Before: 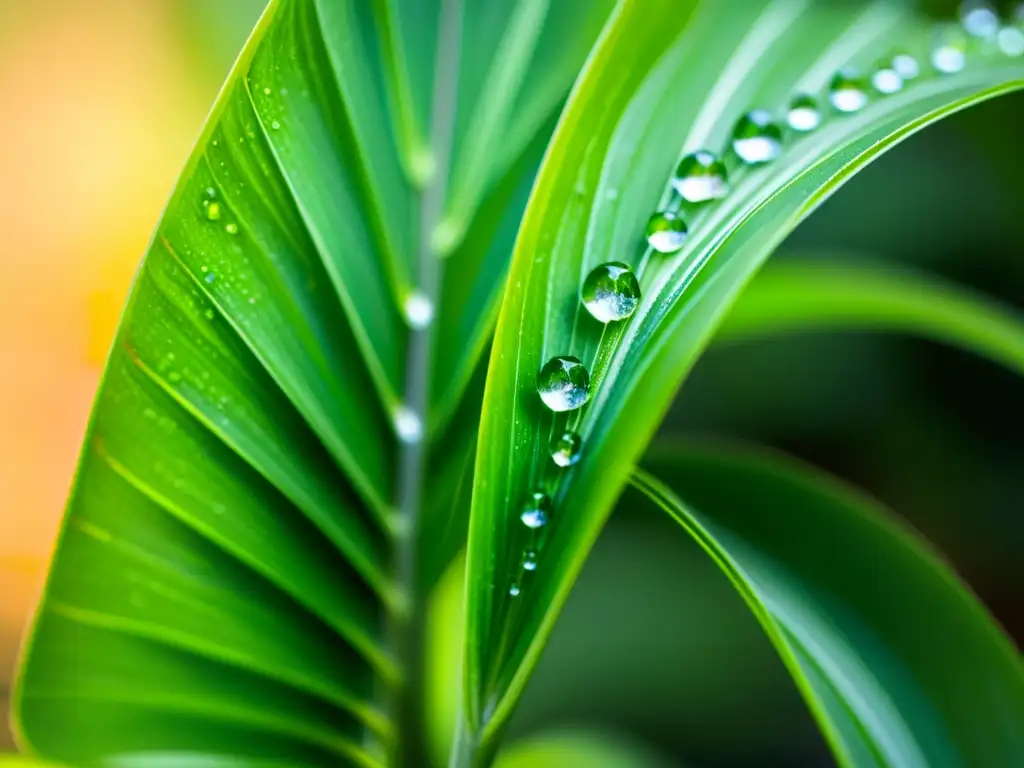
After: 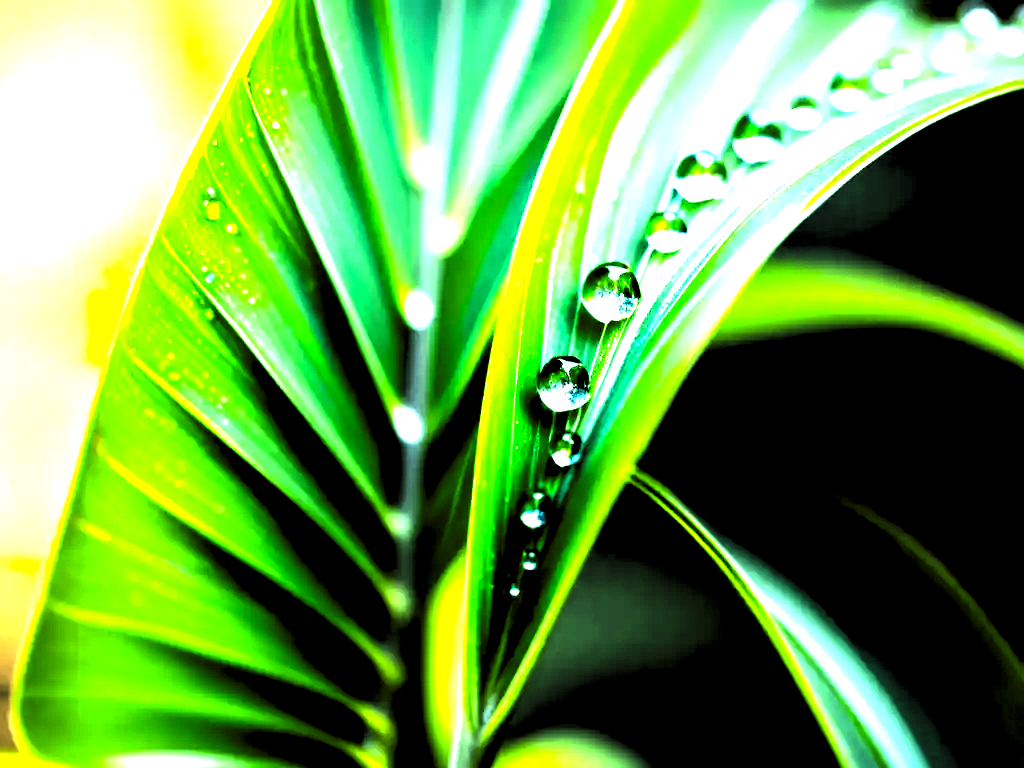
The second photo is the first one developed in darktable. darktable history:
levels: levels [0.514, 0.759, 1]
exposure: black level correction 0.014, exposure 1.792 EV, compensate highlight preservation false
